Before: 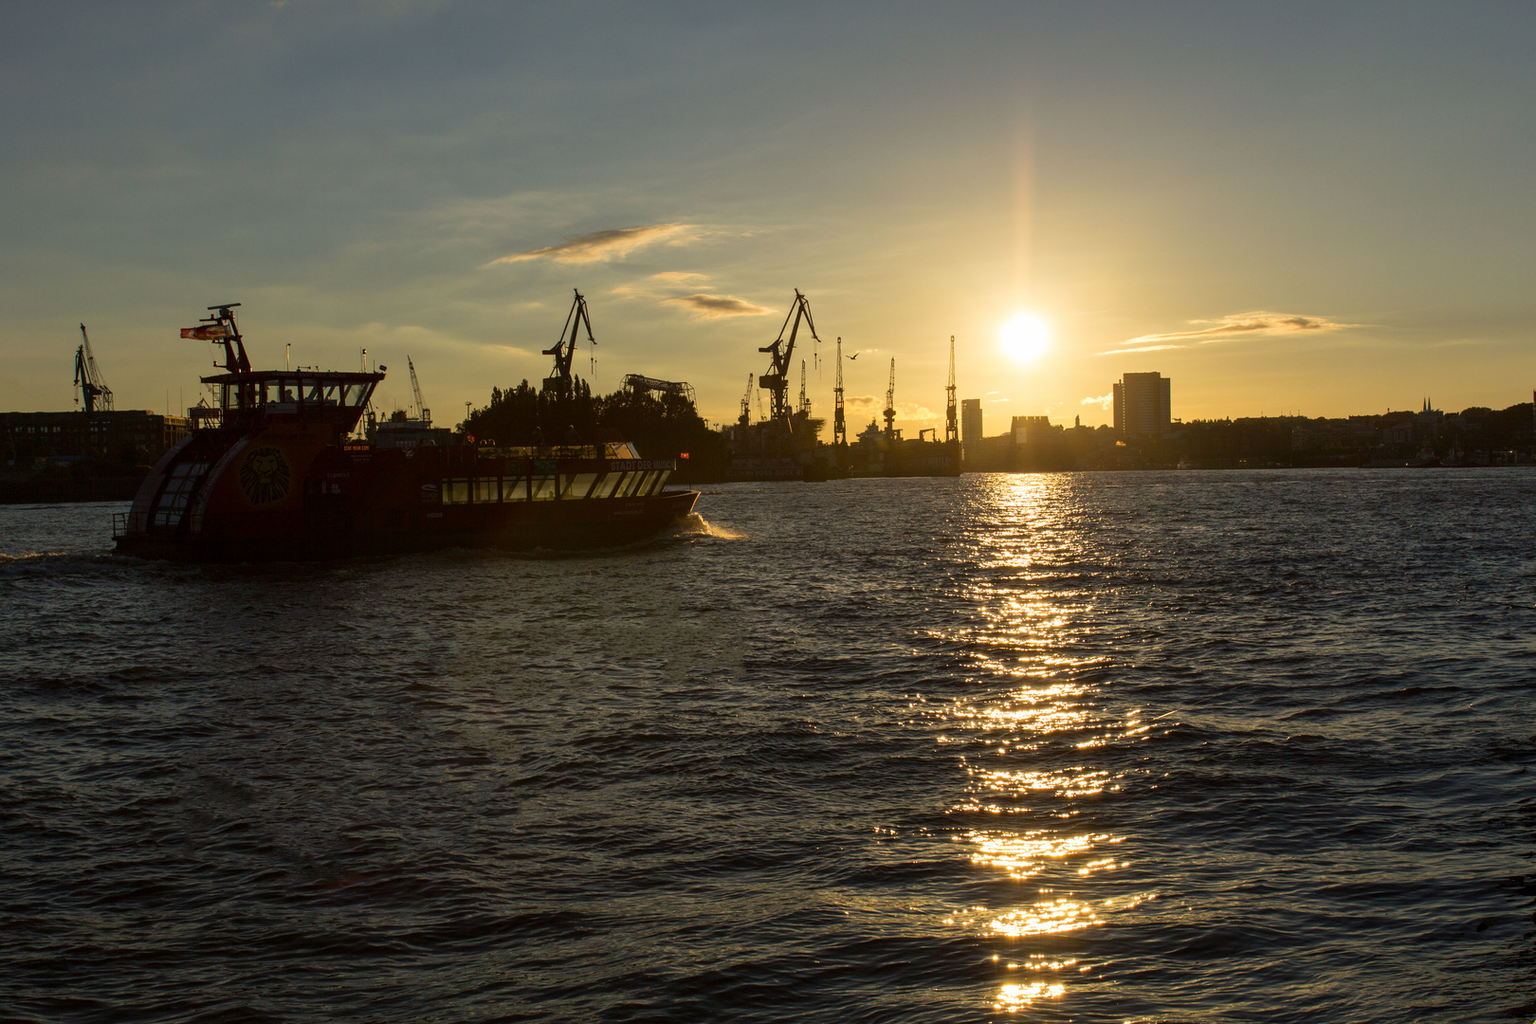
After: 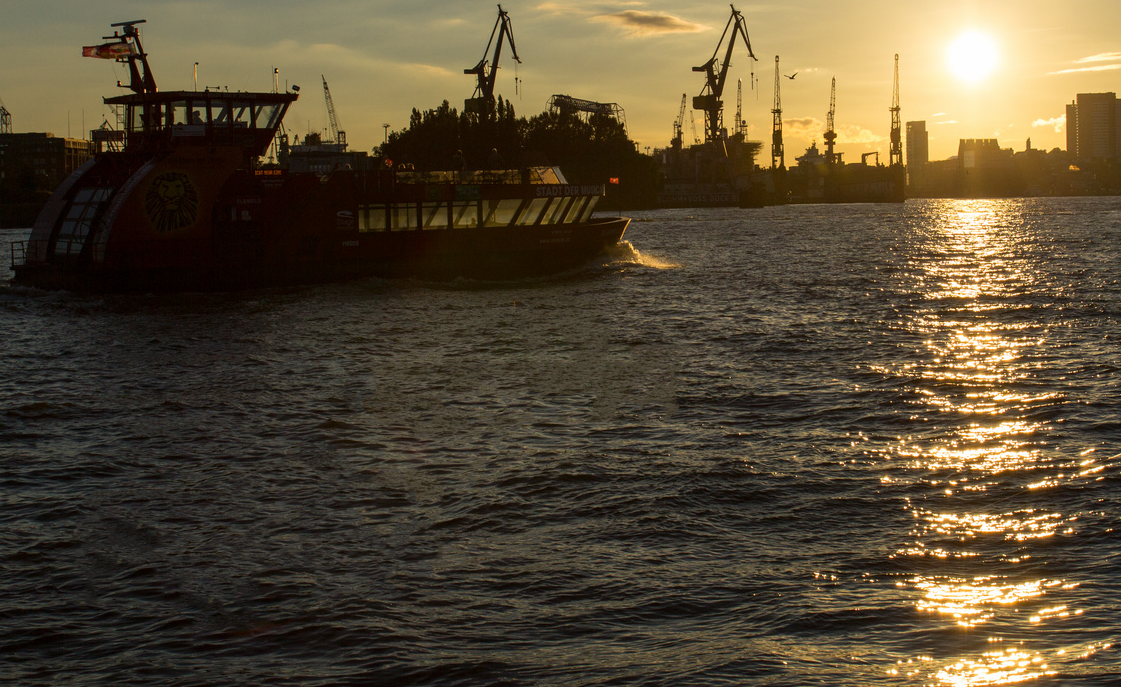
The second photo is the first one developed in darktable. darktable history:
crop: left 6.704%, top 27.824%, right 24.074%, bottom 8.494%
